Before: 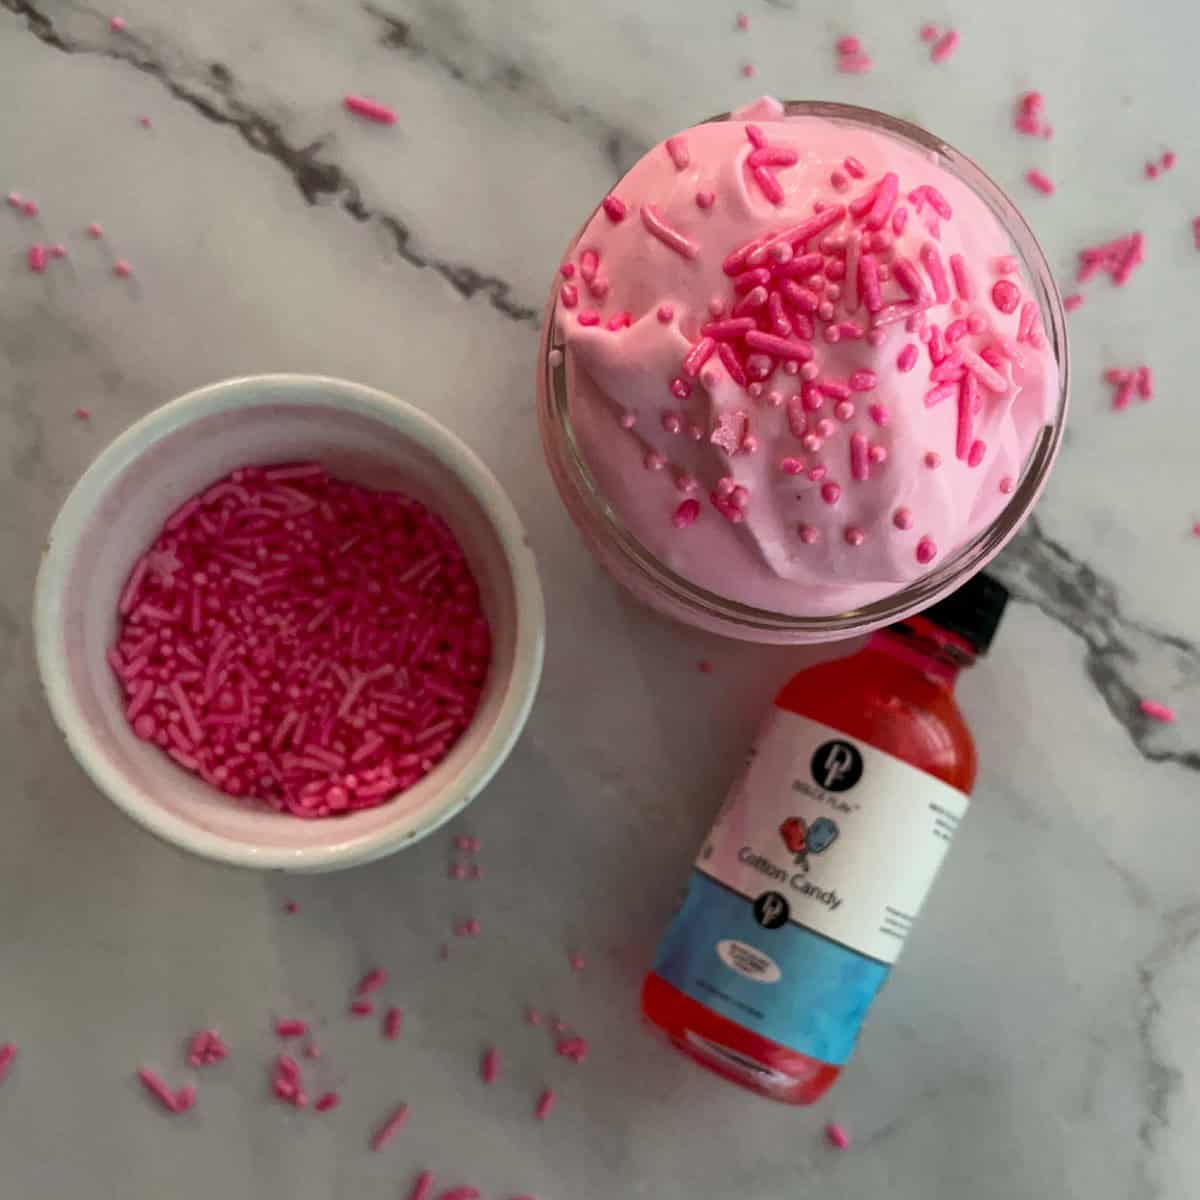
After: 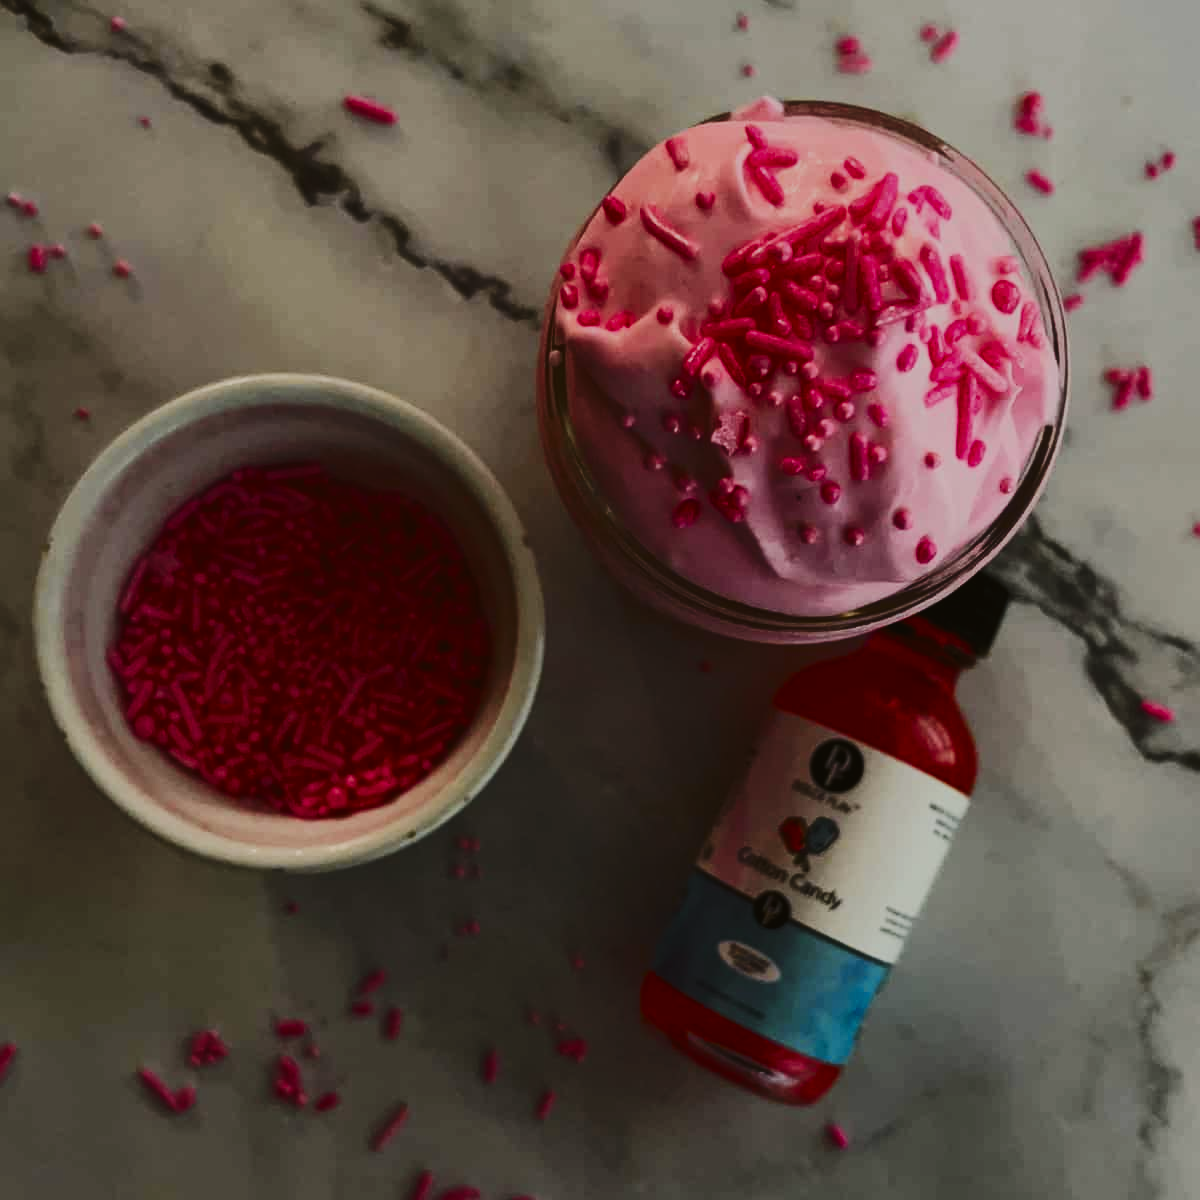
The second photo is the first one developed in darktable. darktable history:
exposure: exposure -2.366 EV, compensate highlight preservation false
tone curve: curves: ch0 [(0, 0.026) (0.184, 0.172) (0.391, 0.468) (0.446, 0.56) (0.605, 0.758) (0.831, 0.931) (0.992, 1)]; ch1 [(0, 0) (0.437, 0.447) (0.501, 0.502) (0.538, 0.539) (0.574, 0.589) (0.617, 0.64) (0.699, 0.749) (0.859, 0.919) (1, 1)]; ch2 [(0, 0) (0.33, 0.301) (0.421, 0.443) (0.447, 0.482) (0.499, 0.509) (0.538, 0.564) (0.585, 0.615) (0.664, 0.664) (1, 1)], color space Lab, independent channels, preserve colors none
base curve: curves: ch0 [(0, 0) (0.028, 0.03) (0.121, 0.232) (0.46, 0.748) (0.859, 0.968) (1, 1)], preserve colors none
